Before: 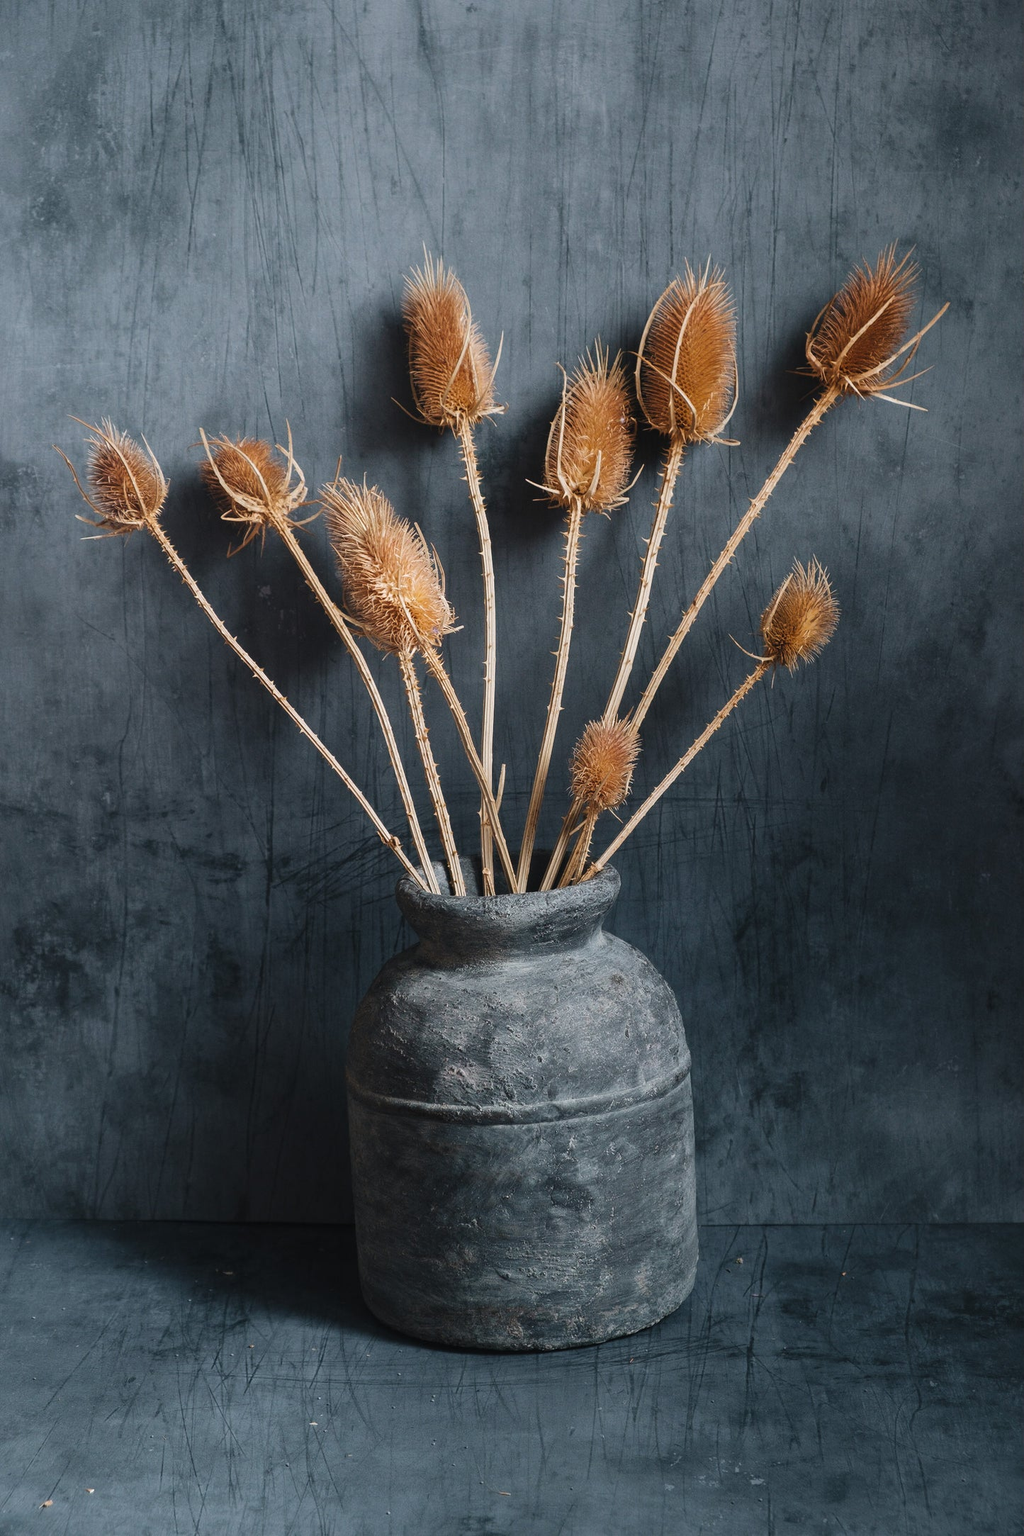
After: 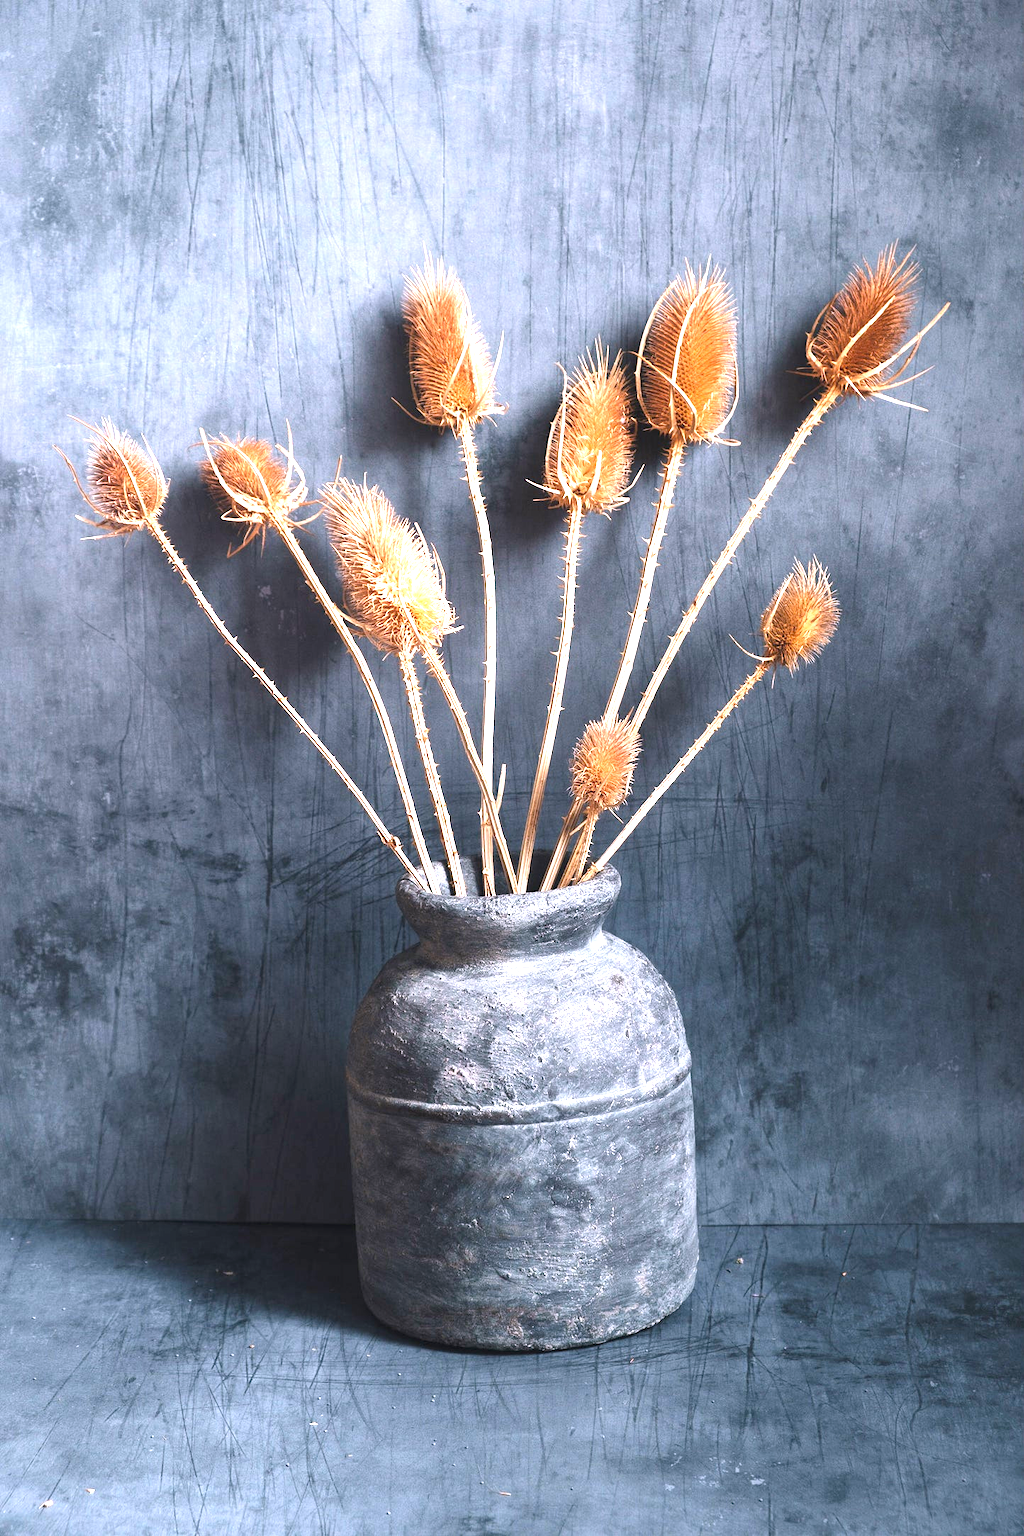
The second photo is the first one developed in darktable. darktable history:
exposure: black level correction 0.001, exposure 1.719 EV, compensate exposure bias true, compensate highlight preservation false
white balance: red 1.05, blue 1.072
